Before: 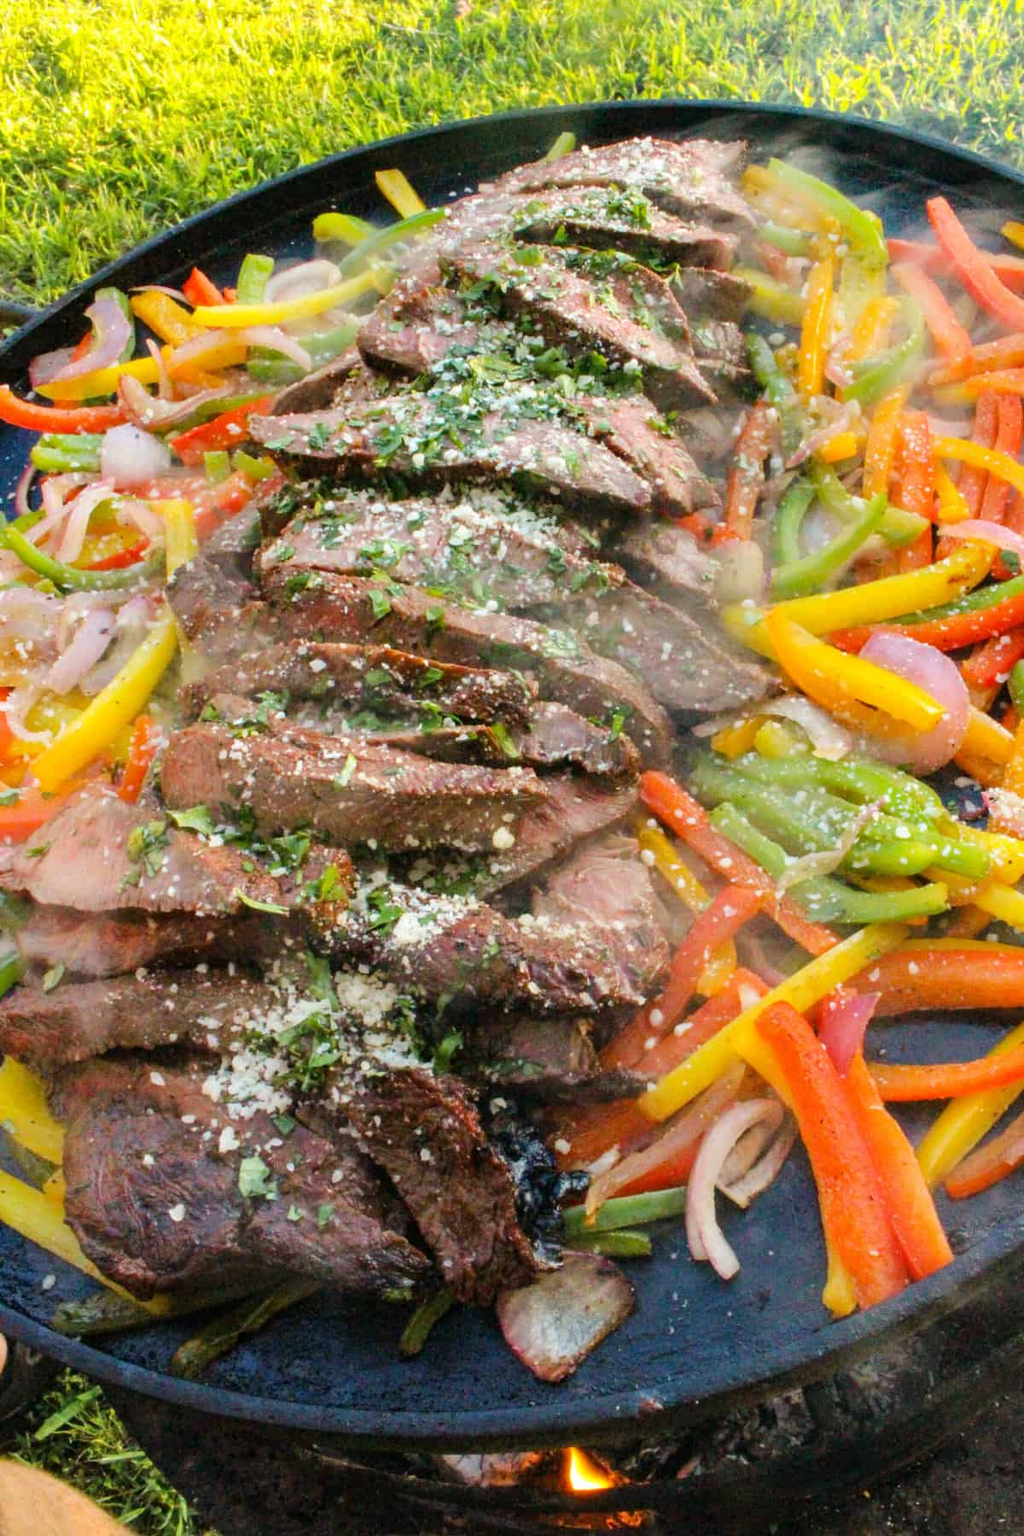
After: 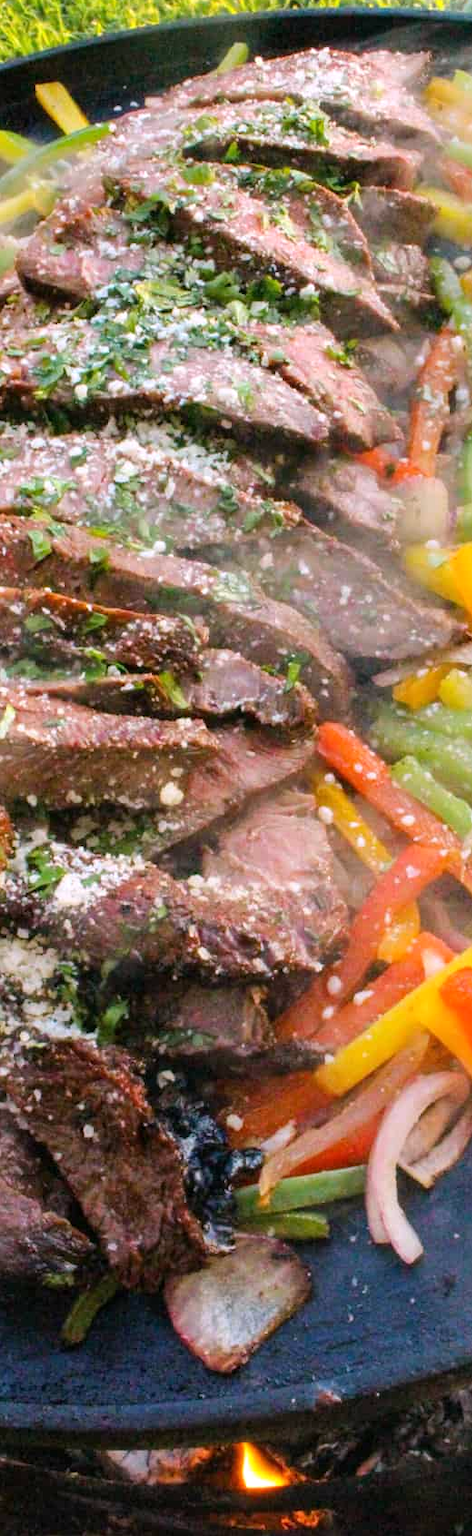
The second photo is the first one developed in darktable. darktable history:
white balance: red 1.05, blue 1.072
crop: left 33.452%, top 6.025%, right 23.155%
